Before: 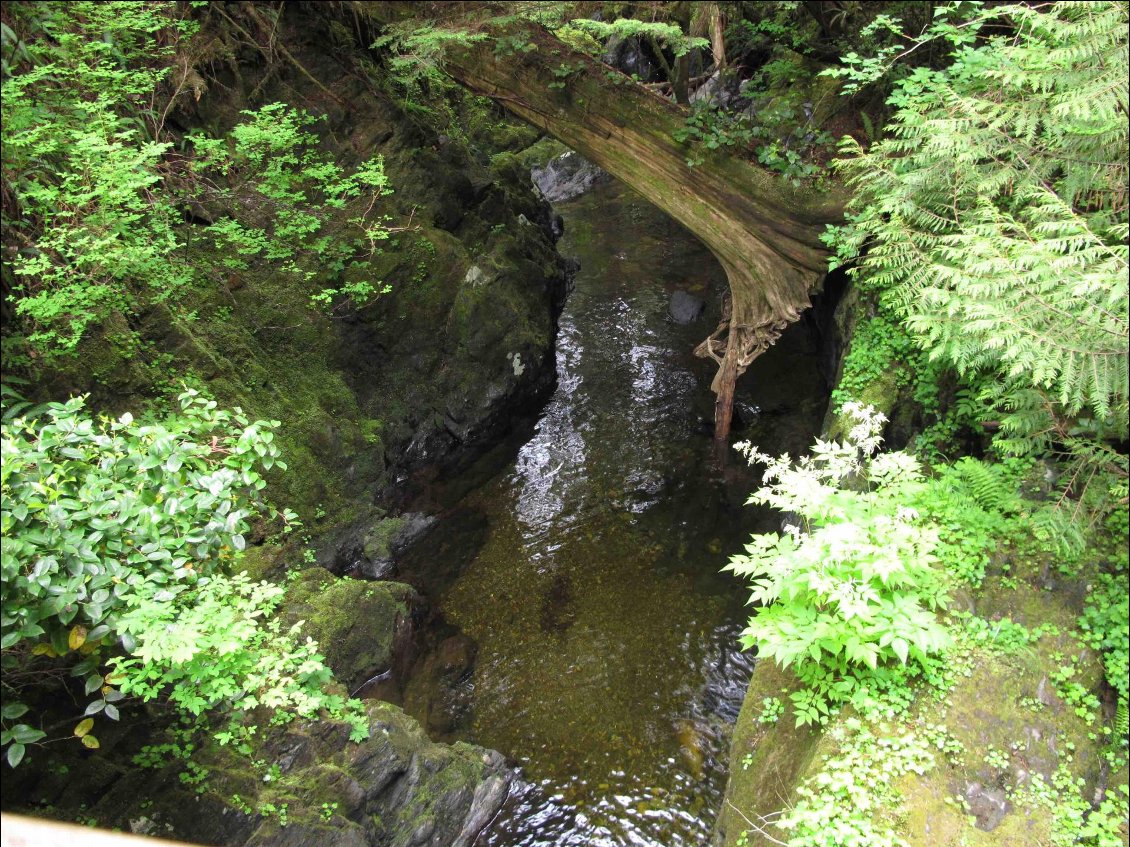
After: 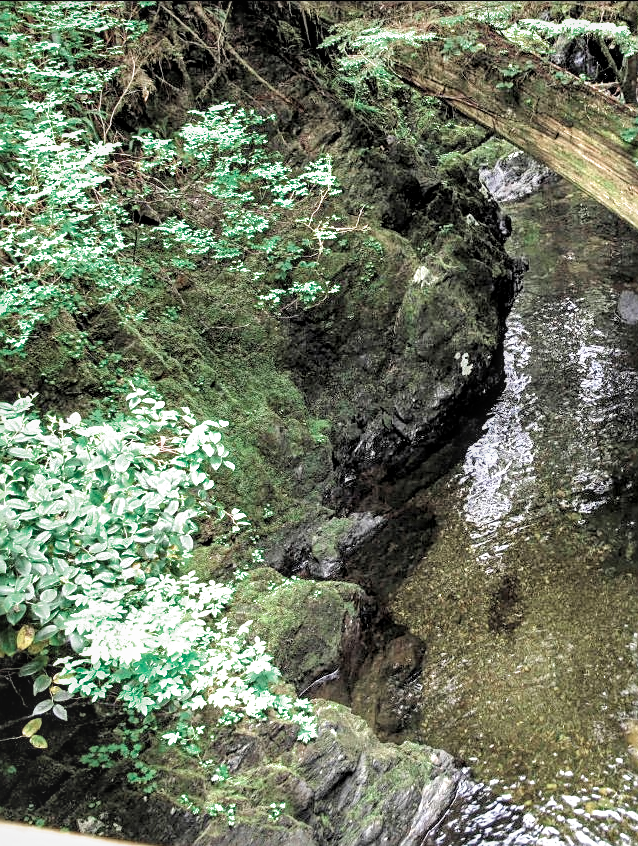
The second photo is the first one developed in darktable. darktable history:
tone equalizer: -8 EV 1.98 EV, -7 EV 1.98 EV, -6 EV 1.97 EV, -5 EV 1.97 EV, -4 EV 1.97 EV, -3 EV 1.5 EV, -2 EV 0.991 EV, -1 EV 0.508 EV, smoothing diameter 24.86%, edges refinement/feathering 12.69, preserve details guided filter
color zones: curves: ch0 [(0, 0.5) (0.125, 0.4) (0.25, 0.5) (0.375, 0.4) (0.5, 0.4) (0.625, 0.35) (0.75, 0.35) (0.875, 0.5)]; ch1 [(0, 0.35) (0.125, 0.45) (0.25, 0.35) (0.375, 0.35) (0.5, 0.35) (0.625, 0.35) (0.75, 0.45) (0.875, 0.35)]; ch2 [(0, 0.6) (0.125, 0.5) (0.25, 0.5) (0.375, 0.6) (0.5, 0.6) (0.625, 0.5) (0.75, 0.5) (0.875, 0.5)]
shadows and highlights: shadows 31.88, highlights -32.2, shadows color adjustment 97.99%, highlights color adjustment 57.78%, soften with gaussian
sharpen: on, module defaults
contrast brightness saturation: saturation -0.052
filmic rgb: black relative exposure -5.48 EV, white relative exposure 2.52 EV, target black luminance 0%, hardness 4.55, latitude 67.31%, contrast 1.446, shadows ↔ highlights balance -4.34%, color science v6 (2022)
crop: left 4.658%, right 38.818%
local contrast: on, module defaults
